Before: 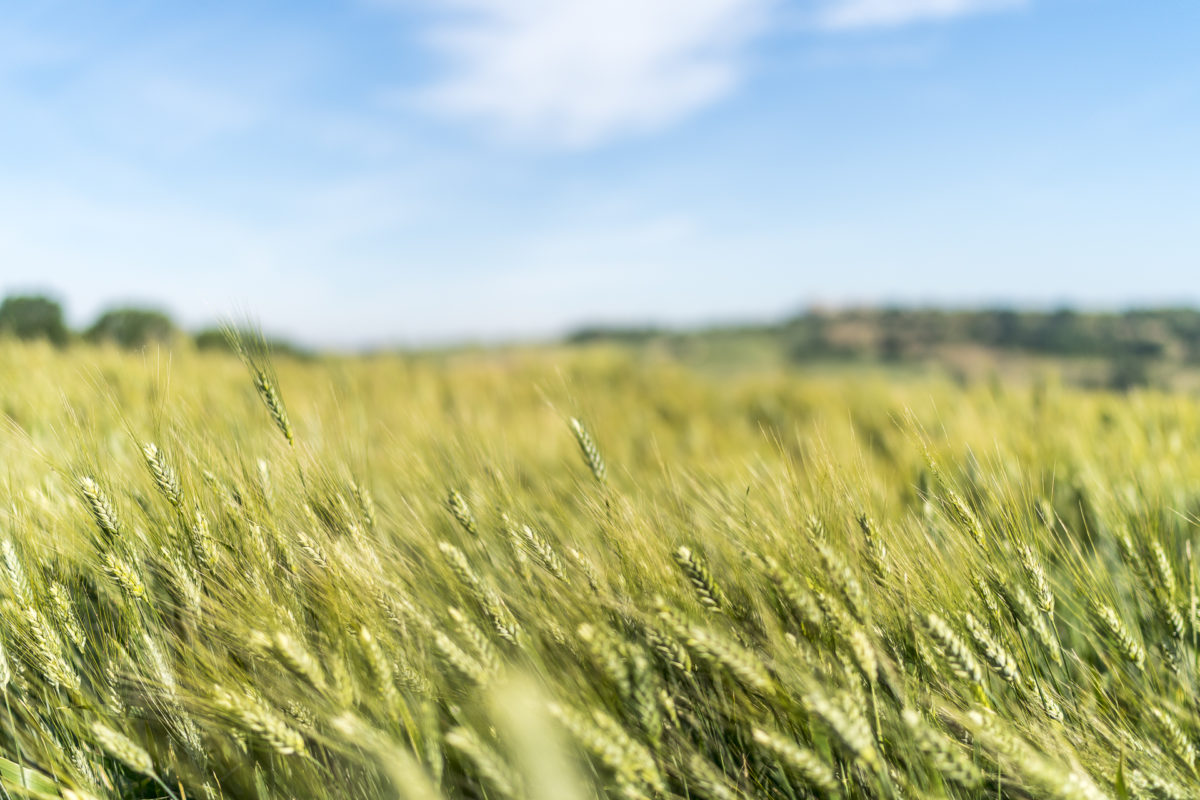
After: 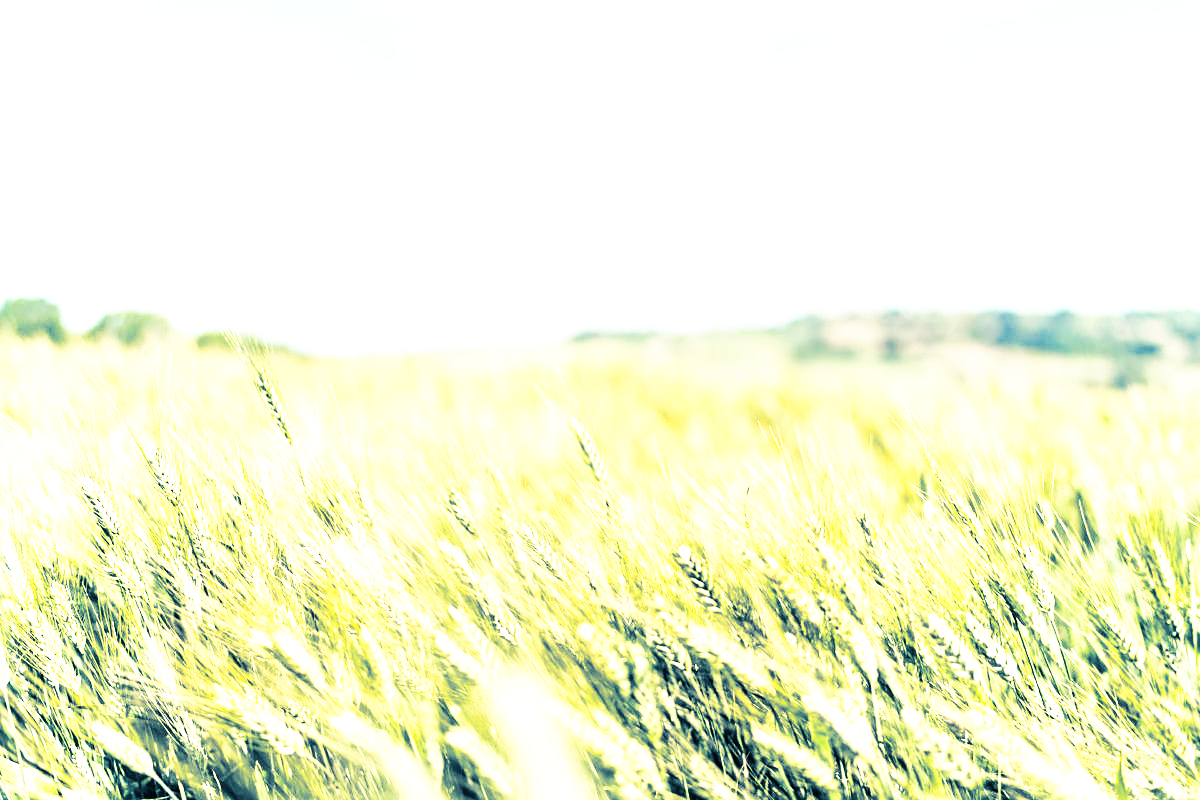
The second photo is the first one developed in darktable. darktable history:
split-toning: shadows › hue 212.4°, balance -70
exposure: black level correction 0, exposure 1.1 EV, compensate highlight preservation false
sharpen: on, module defaults
base curve: curves: ch0 [(0, 0) (0.007, 0.004) (0.027, 0.03) (0.046, 0.07) (0.207, 0.54) (0.442, 0.872) (0.673, 0.972) (1, 1)], preserve colors none
